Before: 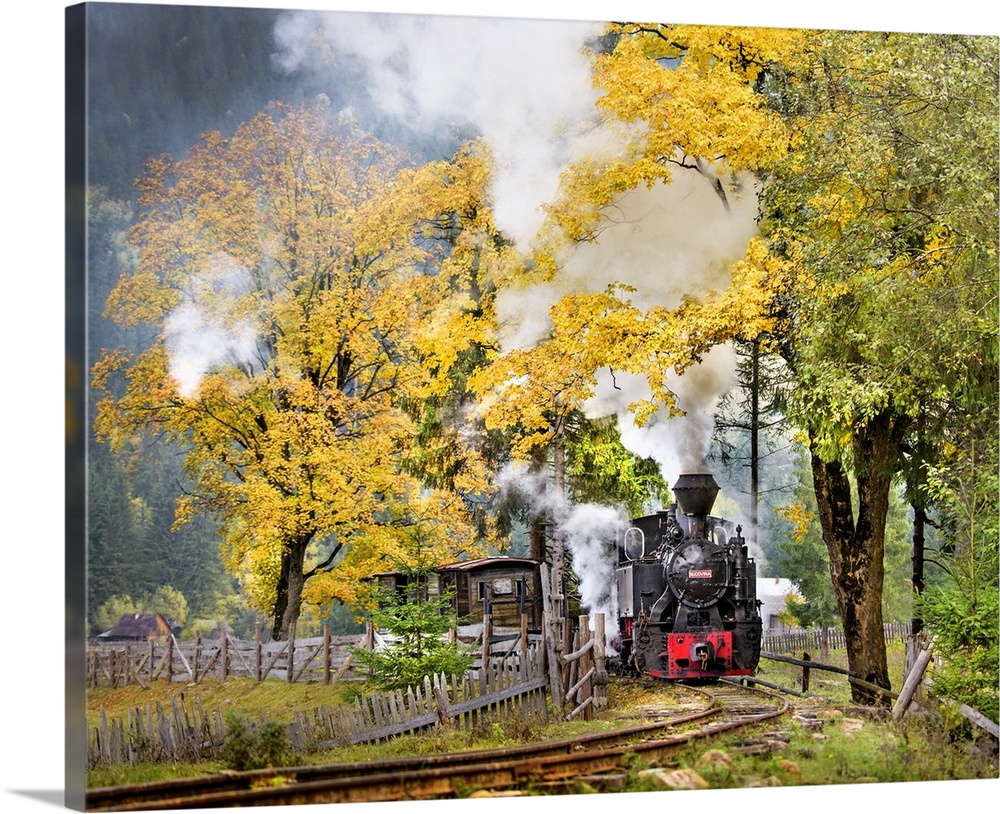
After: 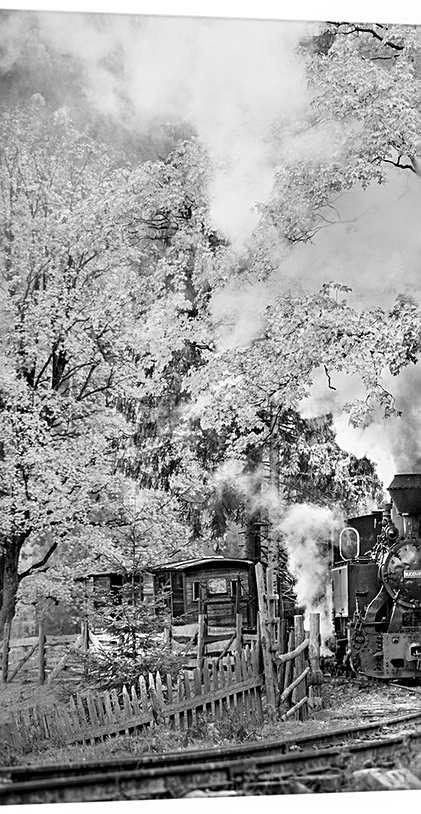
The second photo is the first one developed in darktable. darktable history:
sharpen: on, module defaults
crop: left 28.583%, right 29.231%
fill light: on, module defaults
monochrome: on, module defaults
